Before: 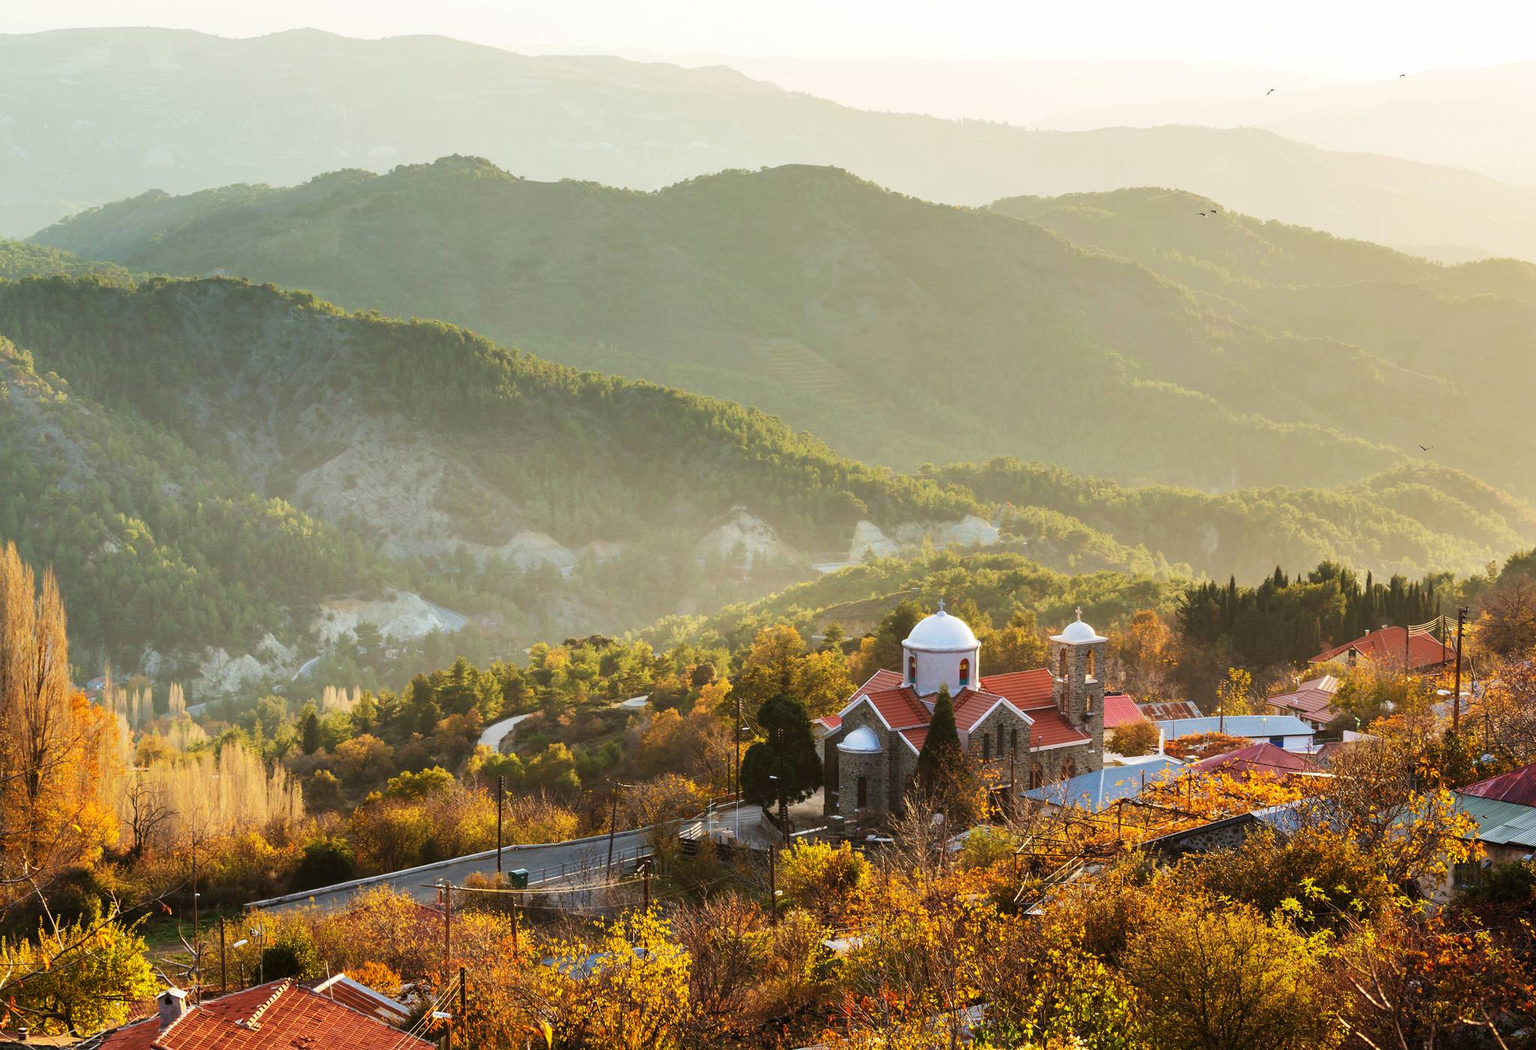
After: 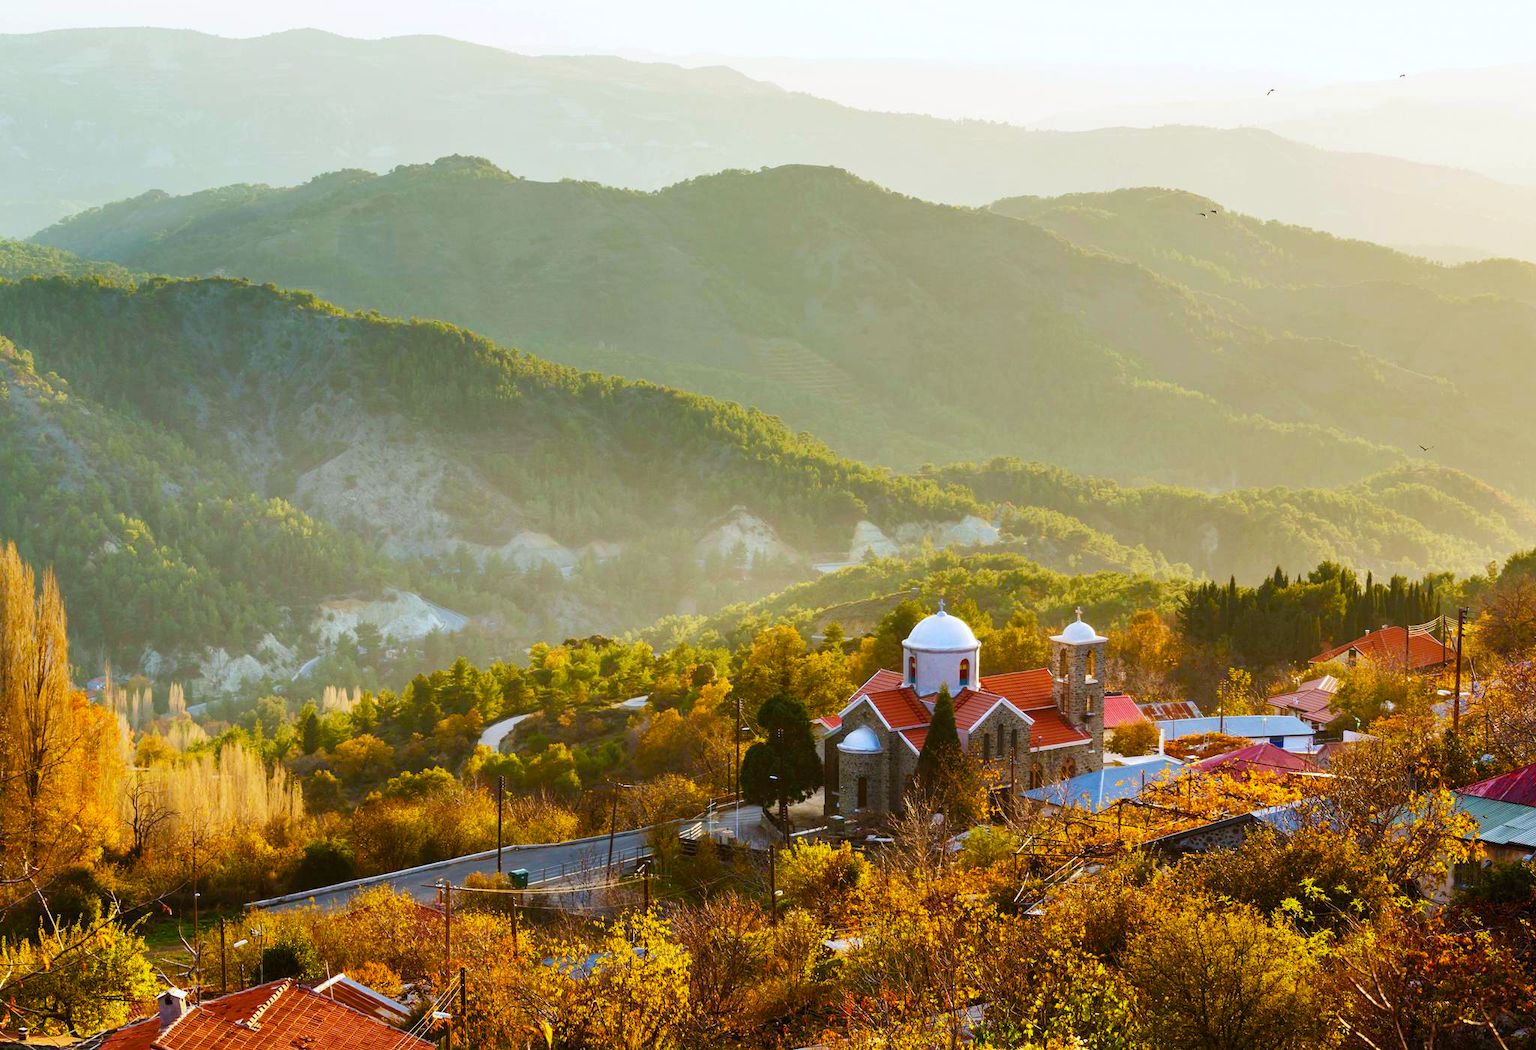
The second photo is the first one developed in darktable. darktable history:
tone equalizer: on, module defaults
white balance: red 0.976, blue 1.04
color balance rgb: perceptual saturation grading › global saturation 20%, perceptual saturation grading › highlights -25%, perceptual saturation grading › shadows 50.52%, global vibrance 40.24%
contrast brightness saturation: saturation -0.05
